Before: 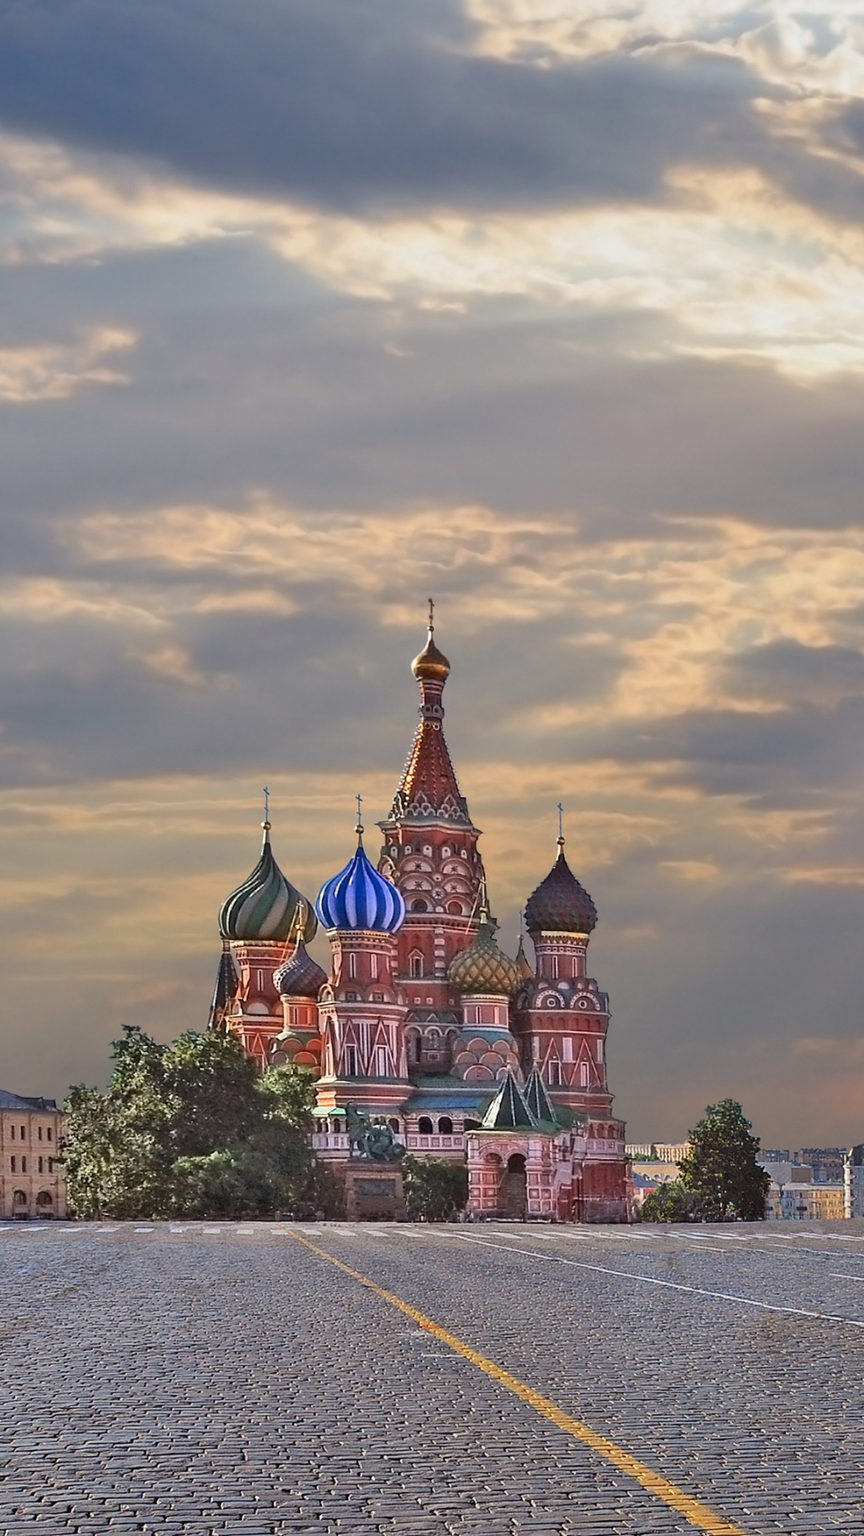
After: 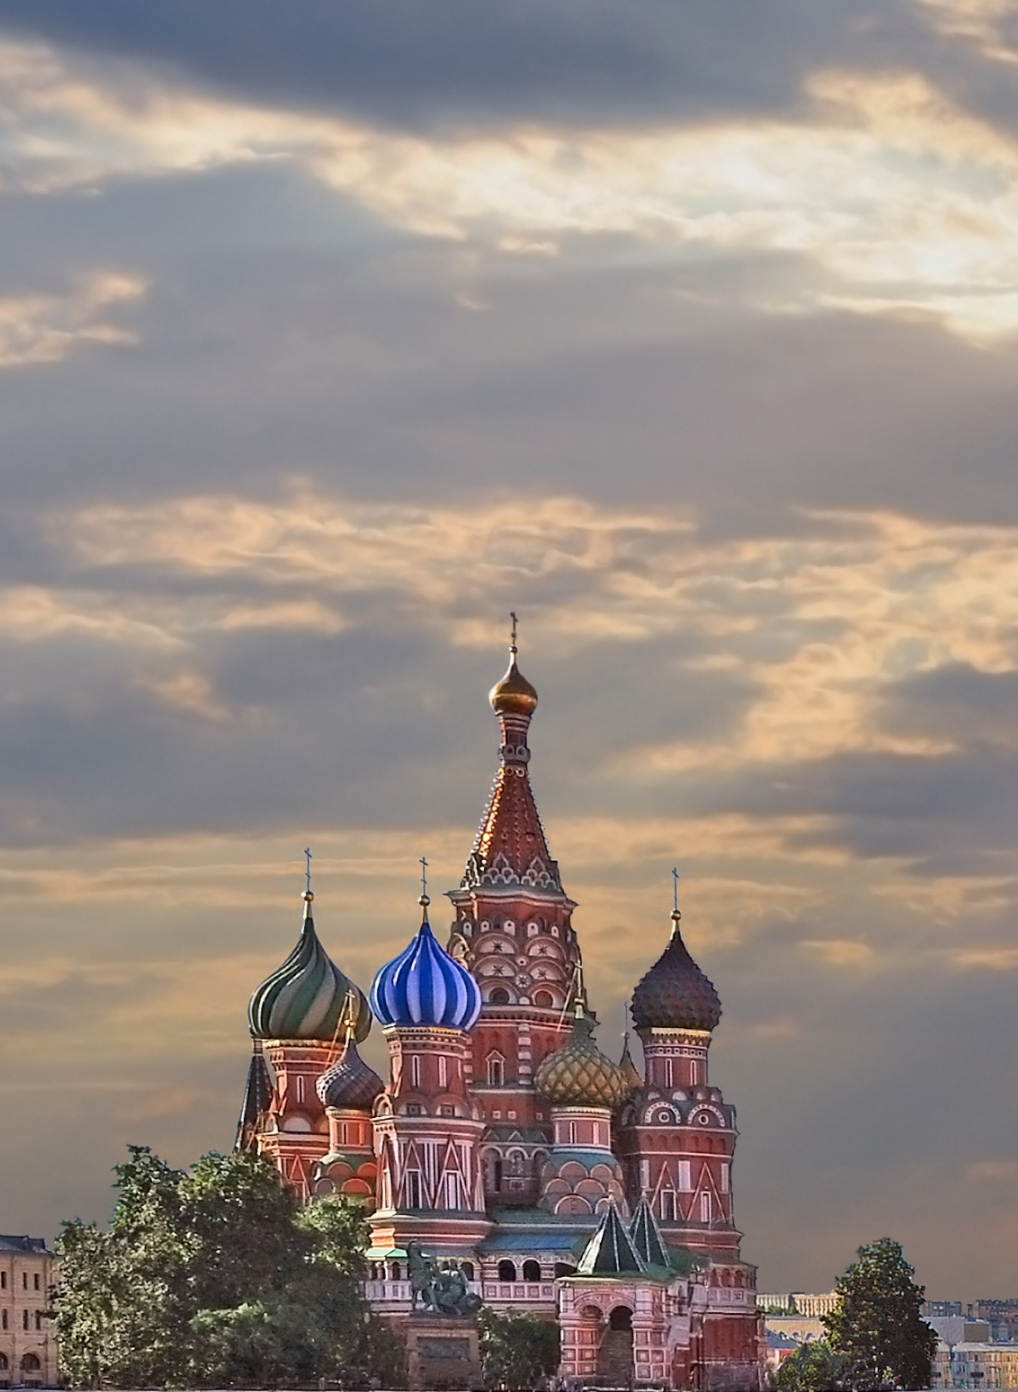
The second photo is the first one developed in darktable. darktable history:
crop: left 2.387%, top 7.111%, right 3.279%, bottom 20.362%
